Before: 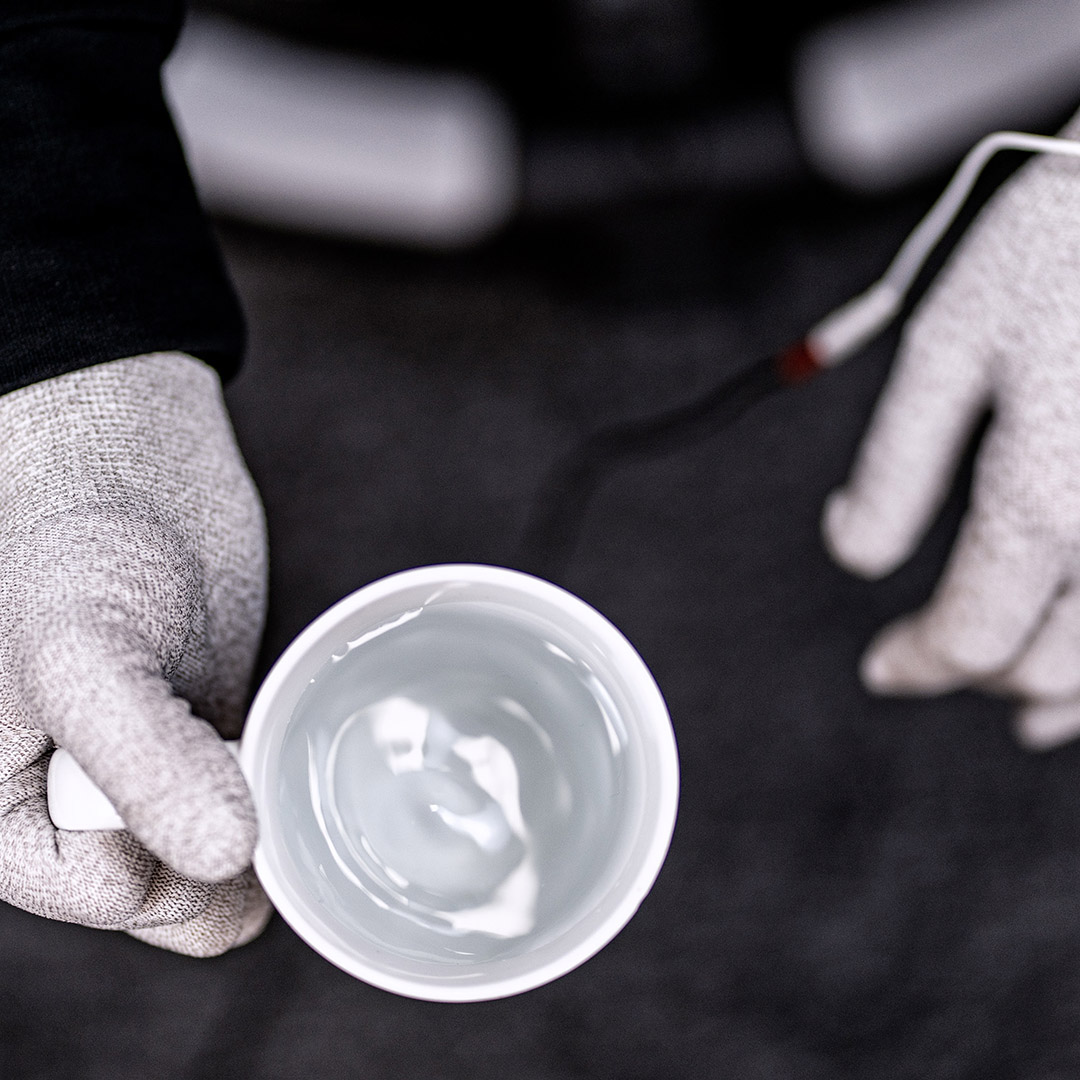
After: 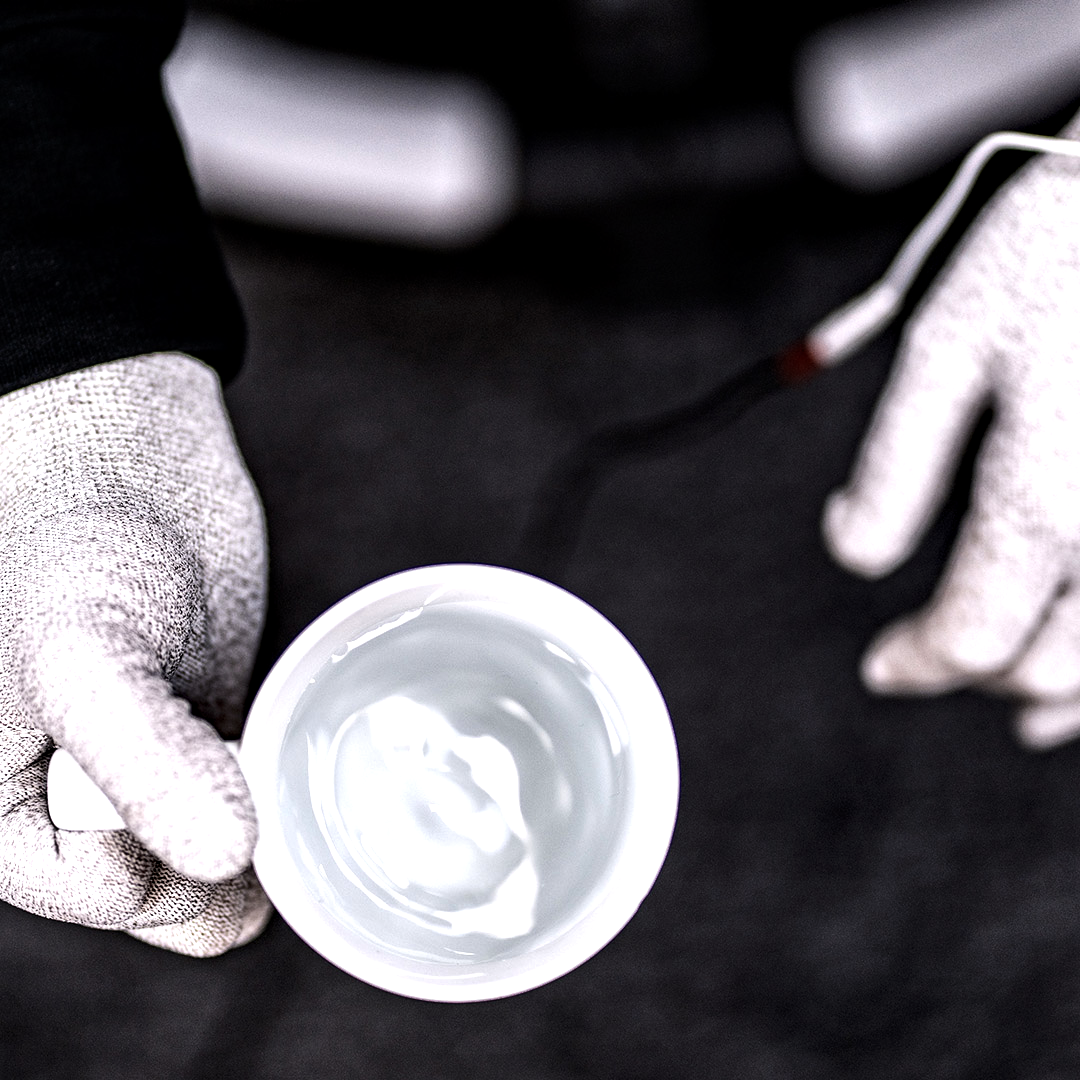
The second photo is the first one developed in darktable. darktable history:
tone equalizer: -8 EV -0.758 EV, -7 EV -0.695 EV, -6 EV -0.595 EV, -5 EV -0.398 EV, -3 EV 0.373 EV, -2 EV 0.6 EV, -1 EV 0.695 EV, +0 EV 0.777 EV, edges refinement/feathering 500, mask exposure compensation -1.57 EV, preserve details no
contrast equalizer: y [[0.535, 0.543, 0.548, 0.548, 0.542, 0.532], [0.5 ×6], [0.5 ×6], [0 ×6], [0 ×6]]
